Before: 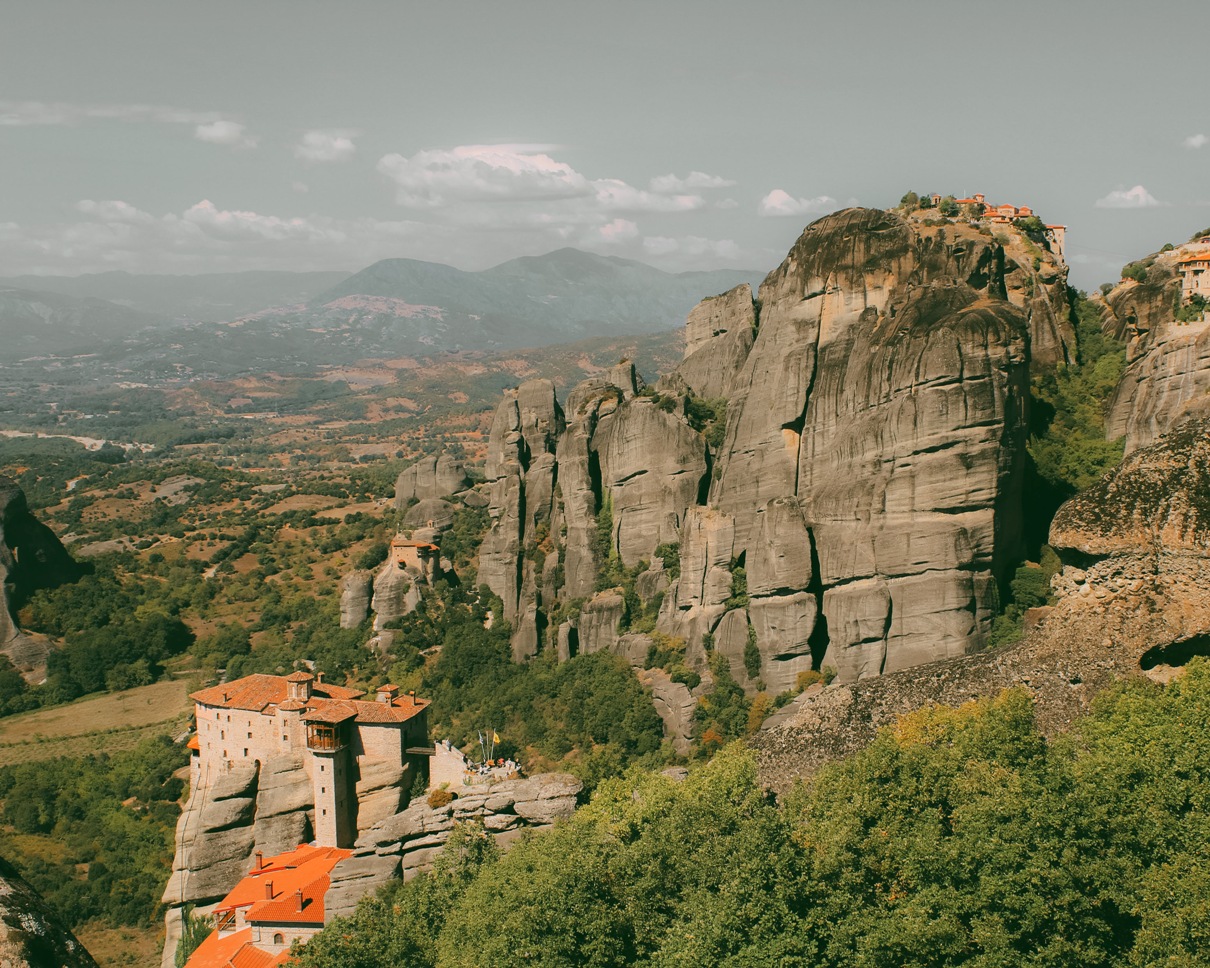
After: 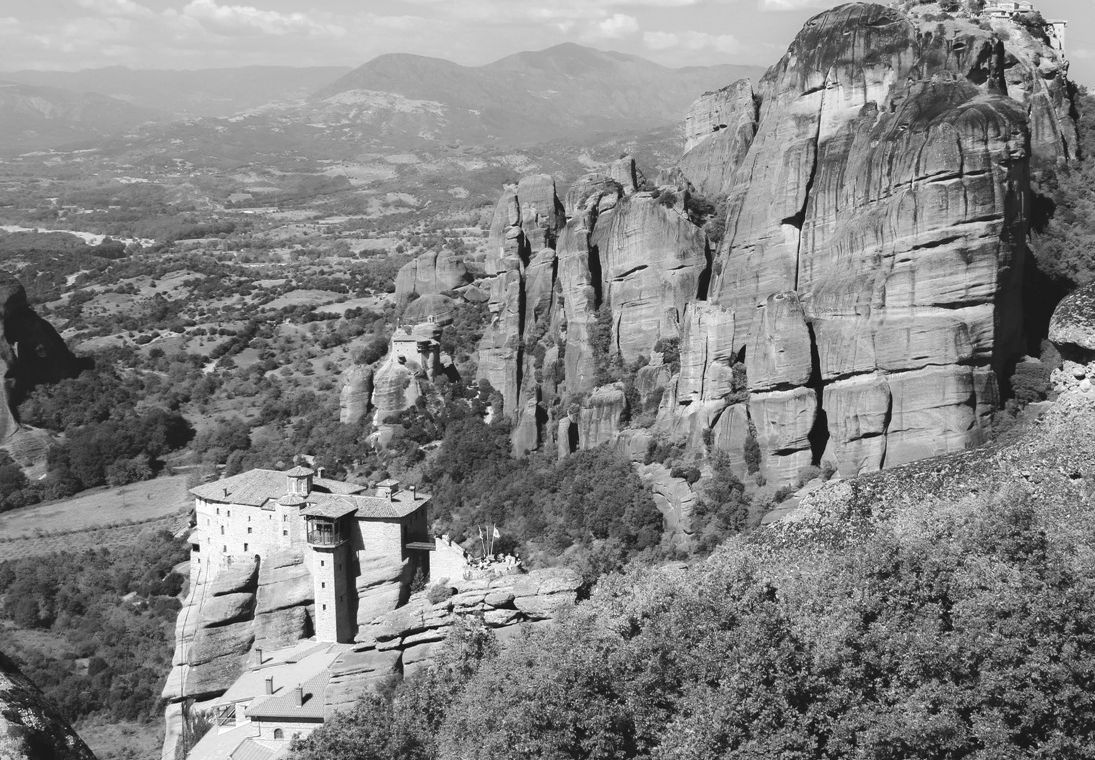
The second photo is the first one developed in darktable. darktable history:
color calibration: output gray [0.714, 0.278, 0, 0], illuminant same as pipeline (D50), adaptation none (bypass), x 0.332, y 0.334, temperature 5015.34 K, saturation algorithm version 1 (2020)
crop: top 21.181%, right 9.446%, bottom 0.245%
exposure: exposure 0.481 EV, compensate highlight preservation false
